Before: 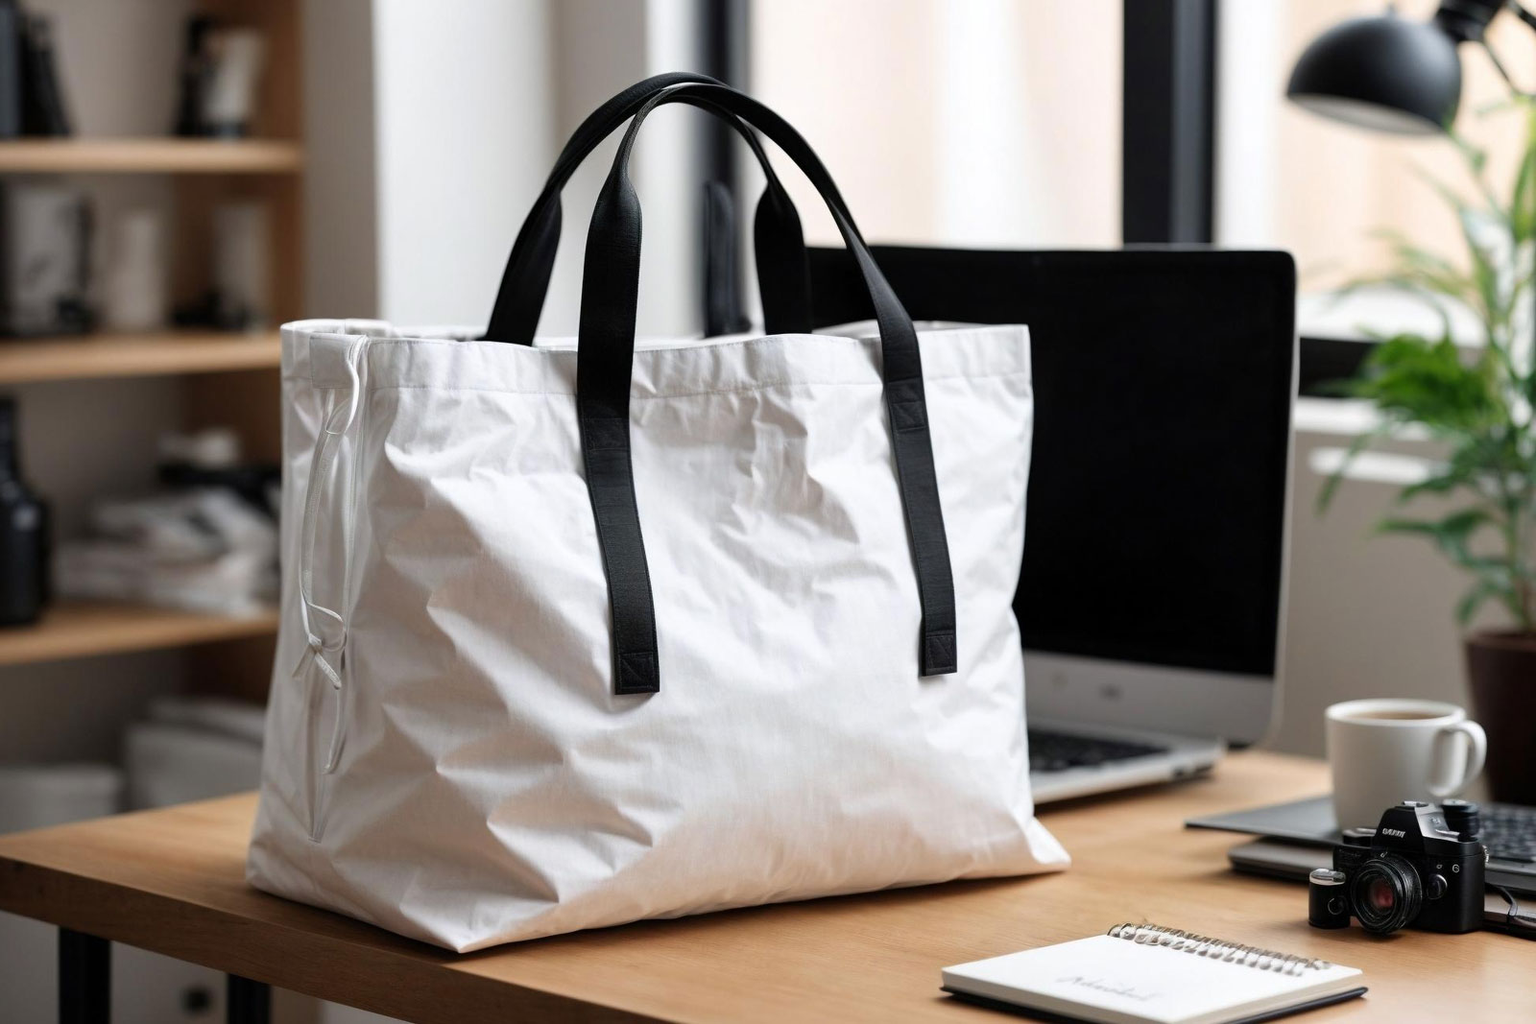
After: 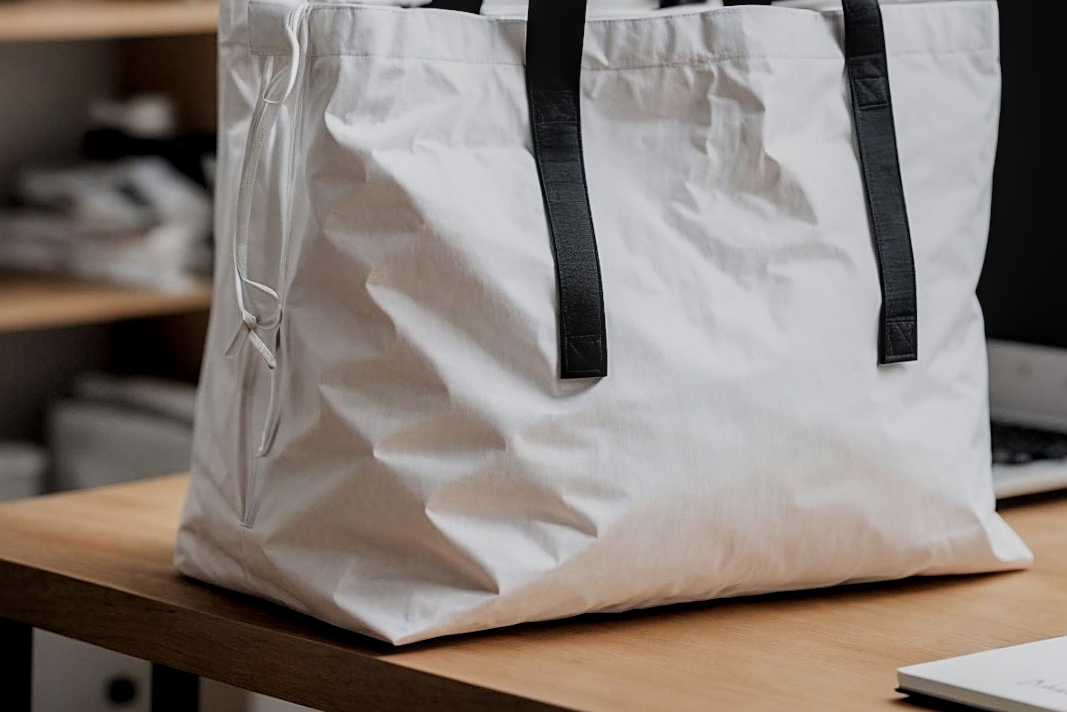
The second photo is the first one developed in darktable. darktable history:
sharpen: on, module defaults
crop and rotate: angle -0.82°, left 3.85%, top 31.828%, right 27.992%
filmic rgb: black relative exposure -7.65 EV, white relative exposure 4.56 EV, hardness 3.61
local contrast: on, module defaults
